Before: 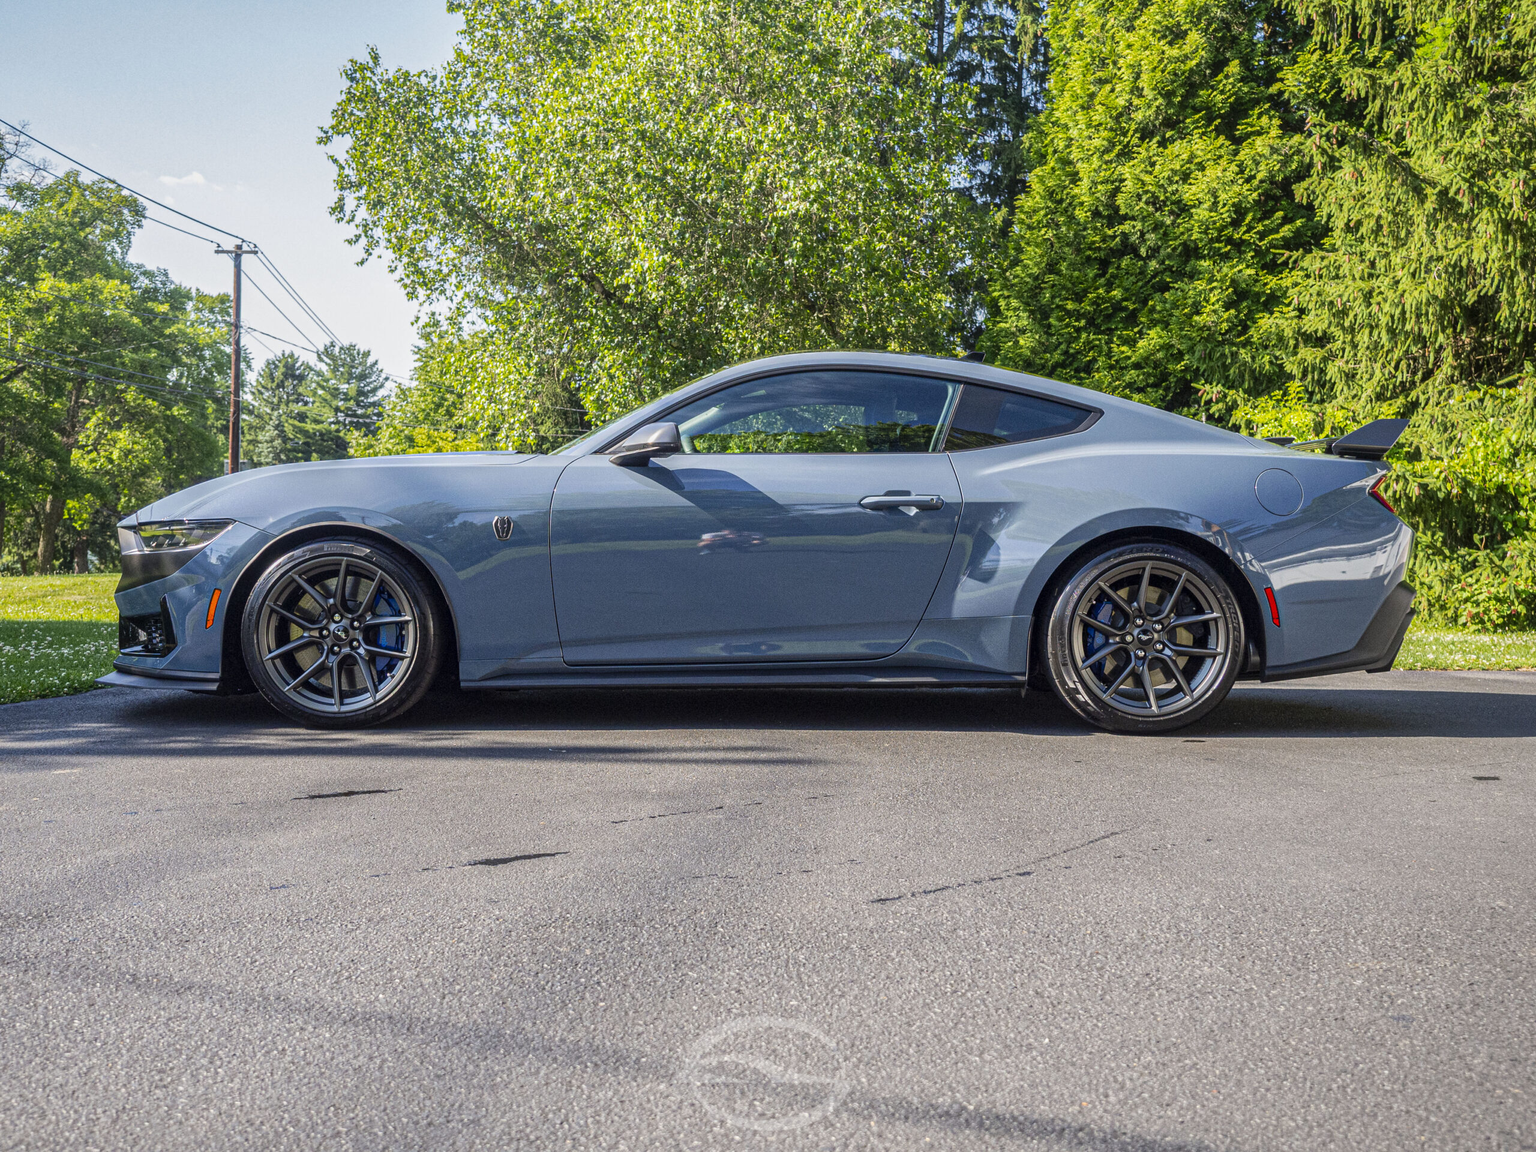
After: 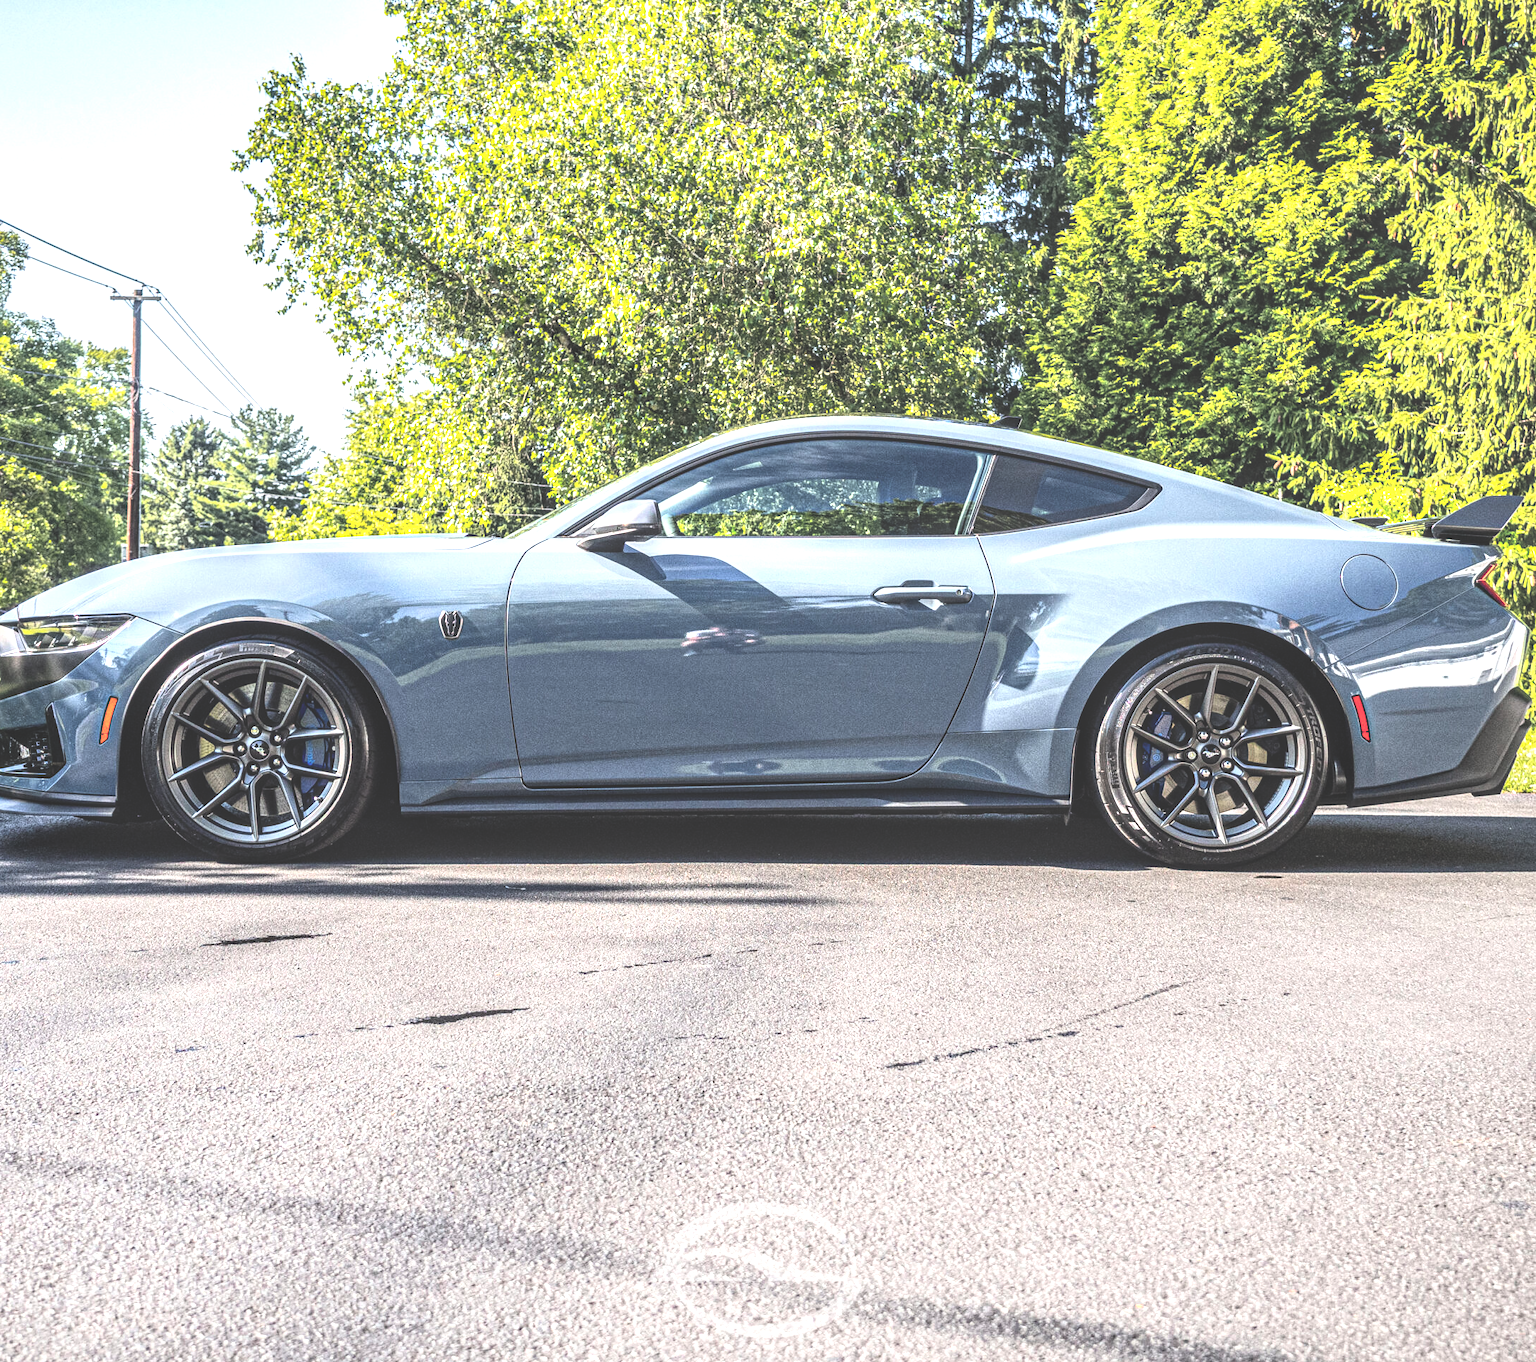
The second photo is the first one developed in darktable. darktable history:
local contrast: highlights 18%, detail 187%
tone curve: curves: ch0 [(0, 0.003) (0.117, 0.101) (0.257, 0.246) (0.408, 0.432) (0.632, 0.716) (0.795, 0.884) (1, 1)]; ch1 [(0, 0) (0.227, 0.197) (0.405, 0.421) (0.501, 0.501) (0.522, 0.526) (0.546, 0.564) (0.589, 0.602) (0.696, 0.761) (0.976, 0.992)]; ch2 [(0, 0) (0.208, 0.176) (0.377, 0.38) (0.5, 0.5) (0.537, 0.534) (0.571, 0.577) (0.627, 0.64) (0.698, 0.76) (1, 1)], color space Lab, independent channels, preserve colors none
crop: left 7.952%, right 7.5%
exposure: black level correction -0.07, exposure 0.501 EV, compensate highlight preservation false
